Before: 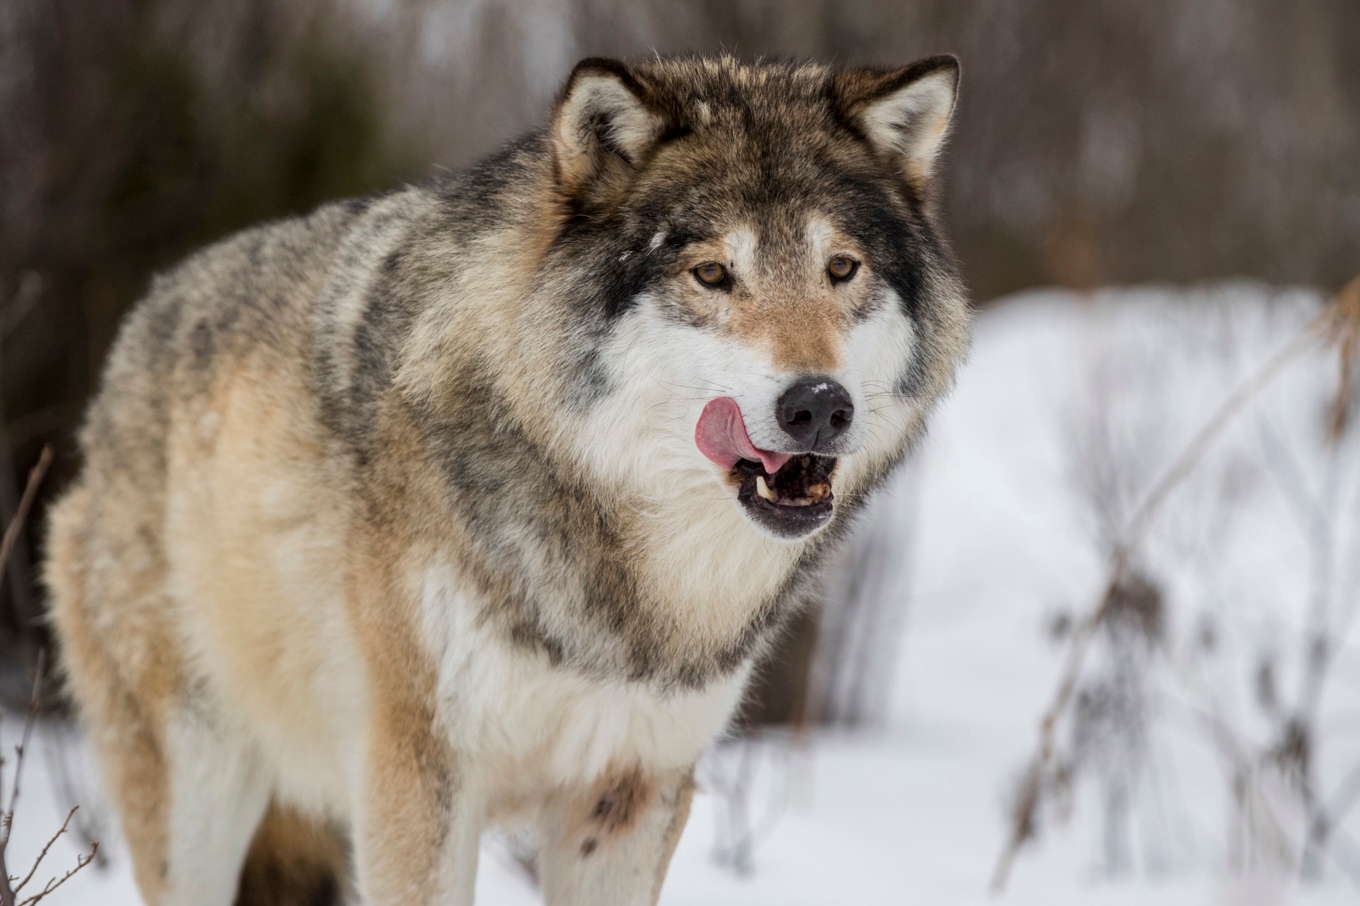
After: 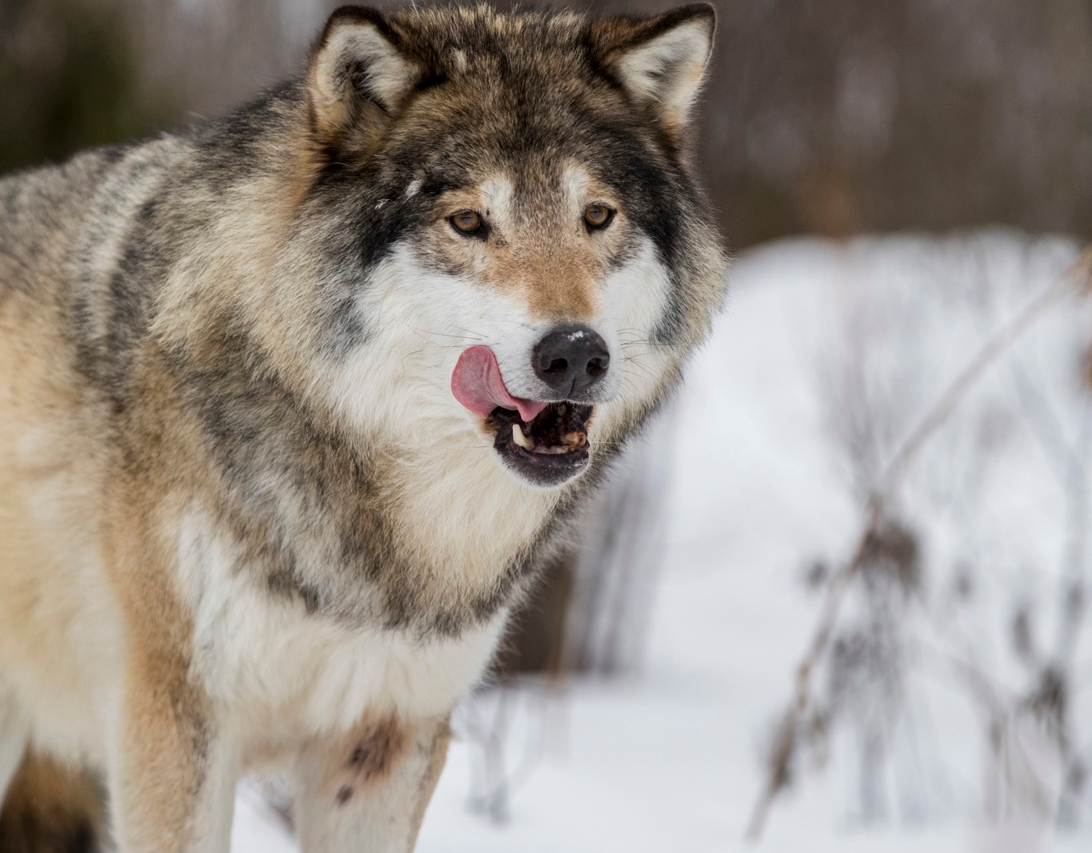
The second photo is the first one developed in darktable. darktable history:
local contrast: mode bilateral grid, contrast 20, coarseness 50, detail 102%, midtone range 0.2
white balance: red 1, blue 1
crop and rotate: left 17.959%, top 5.771%, right 1.742%
